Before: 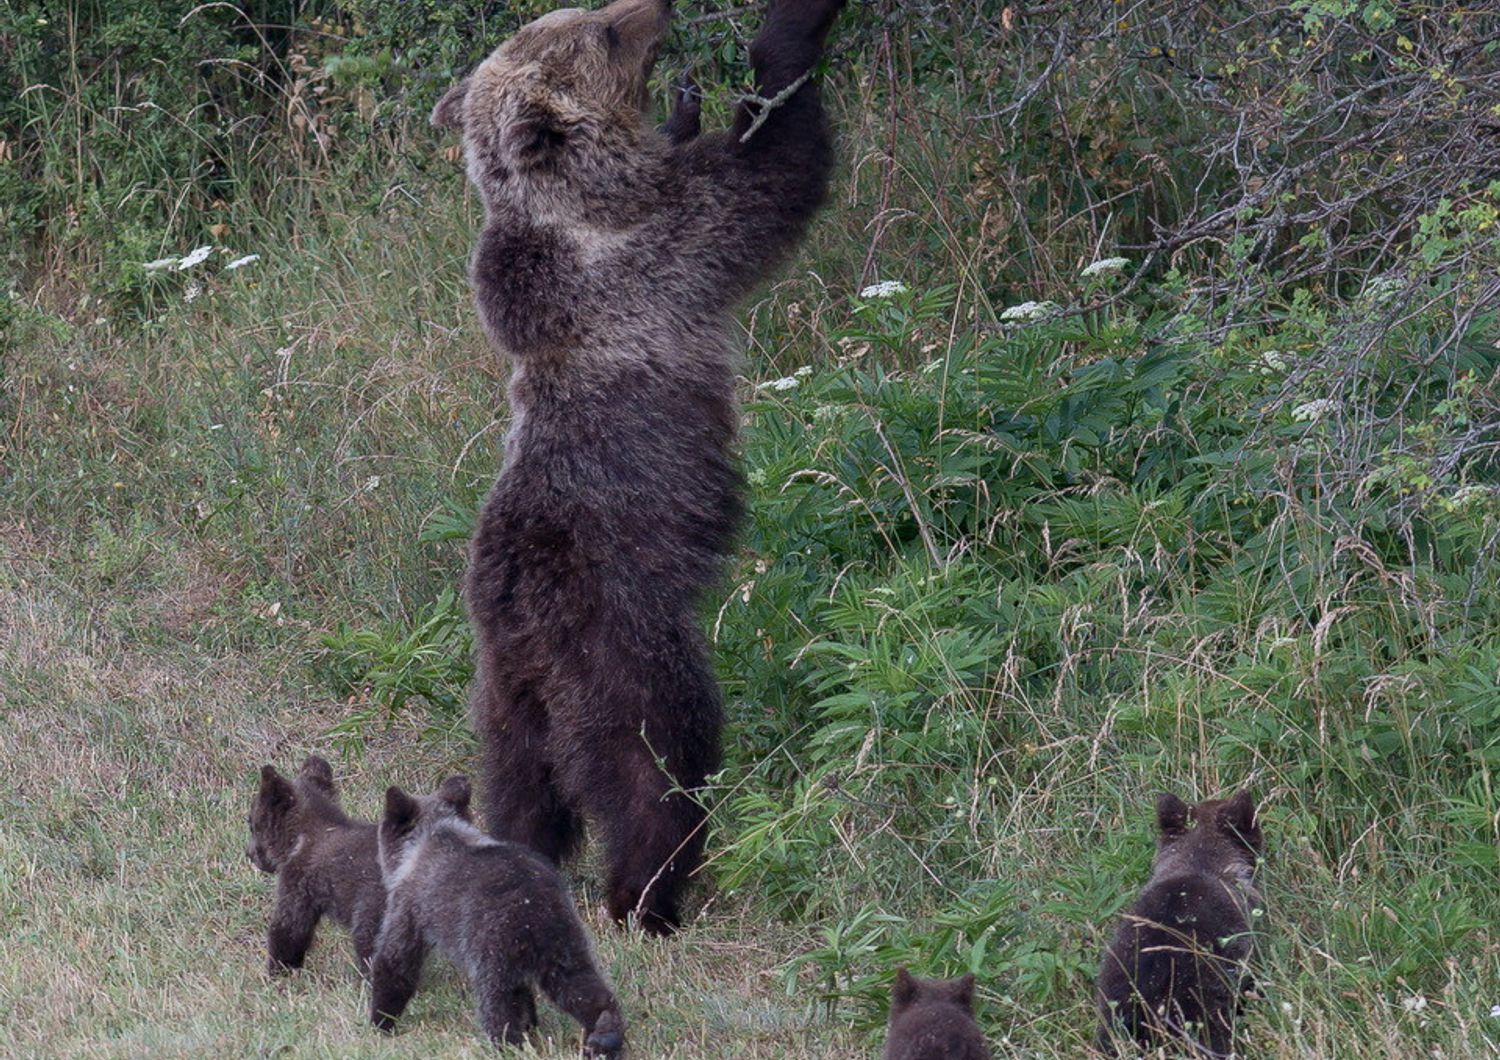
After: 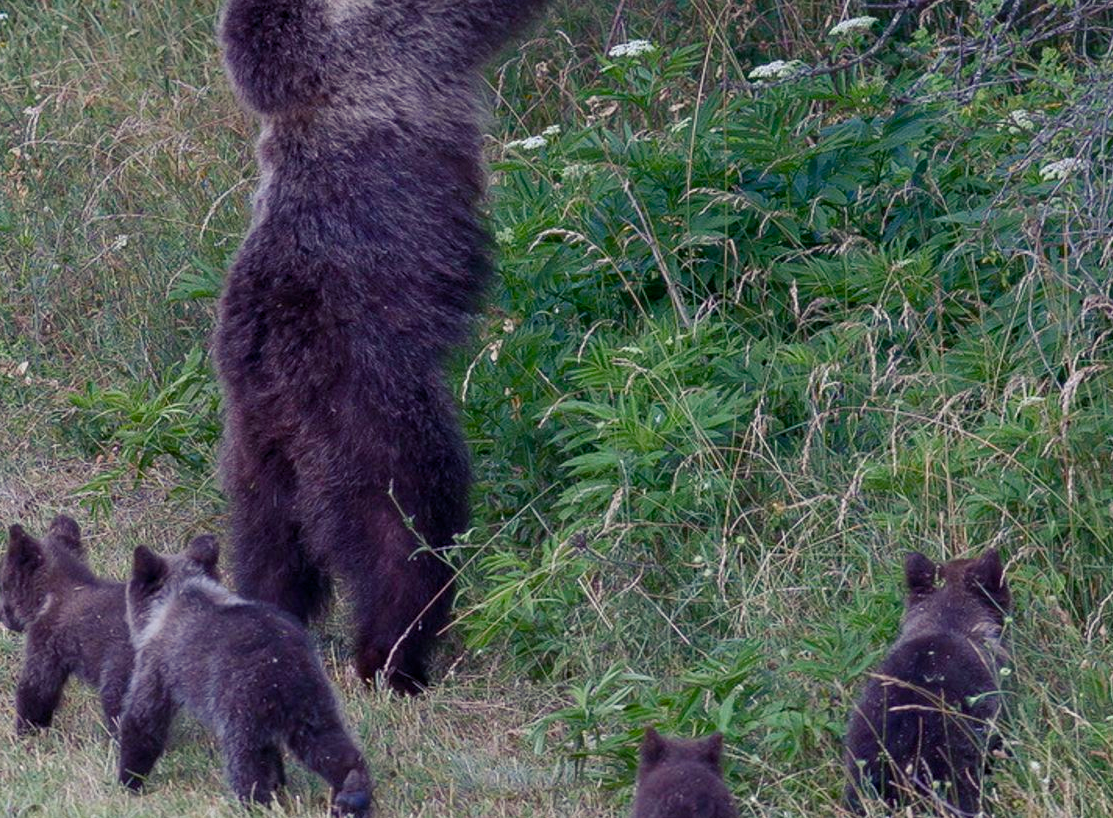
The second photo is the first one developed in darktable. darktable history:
crop: left 16.865%, top 22.744%, right 8.87%
color balance rgb: shadows lift › luminance -21.413%, shadows lift › chroma 6.696%, shadows lift › hue 269.71°, perceptual saturation grading › global saturation 20%, perceptual saturation grading › highlights -25.111%, perceptual saturation grading › shadows 49.881%
